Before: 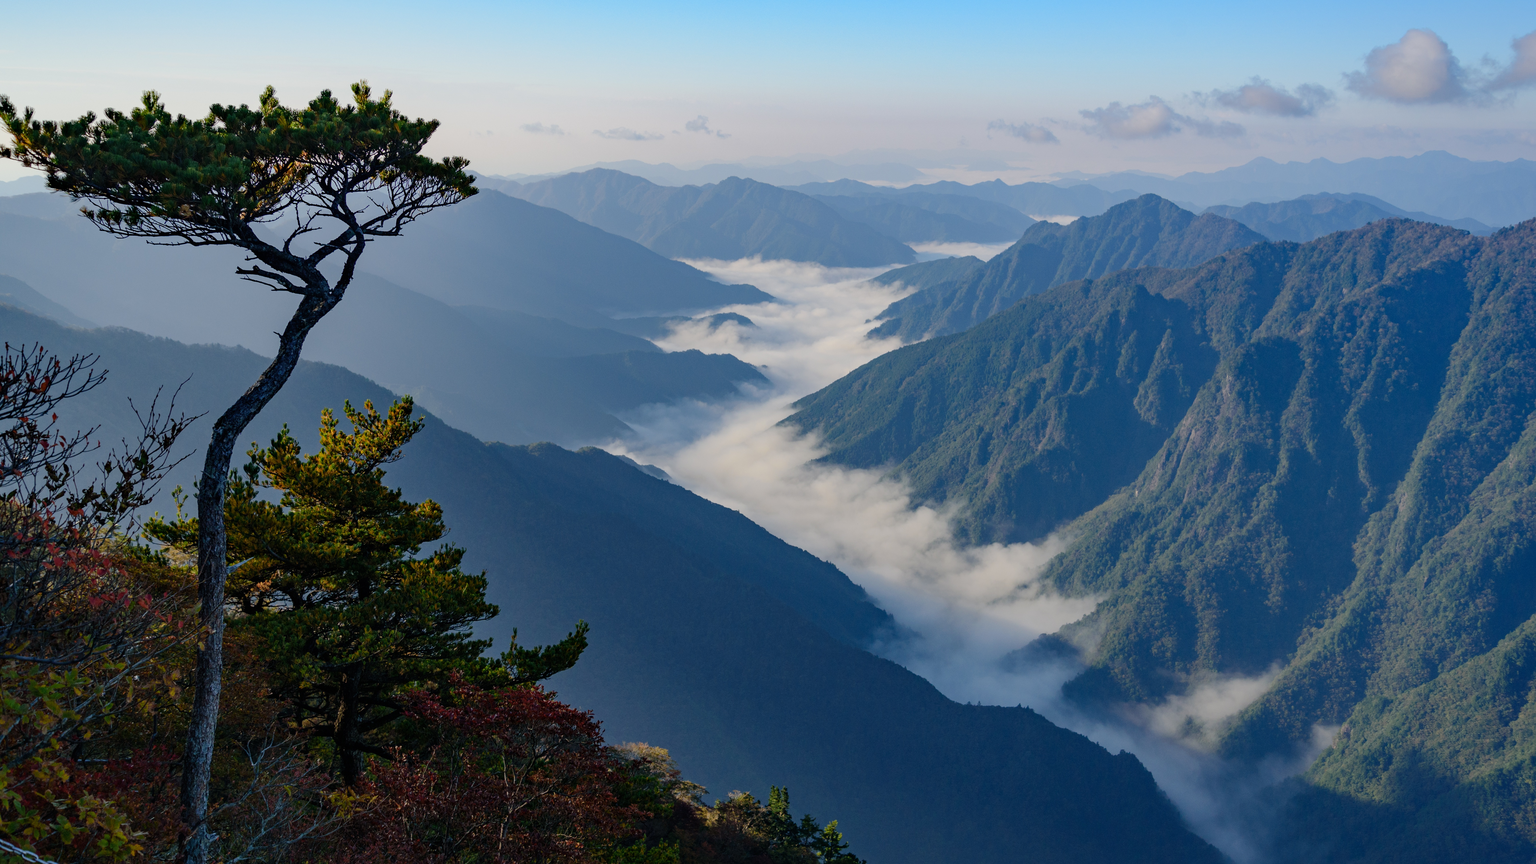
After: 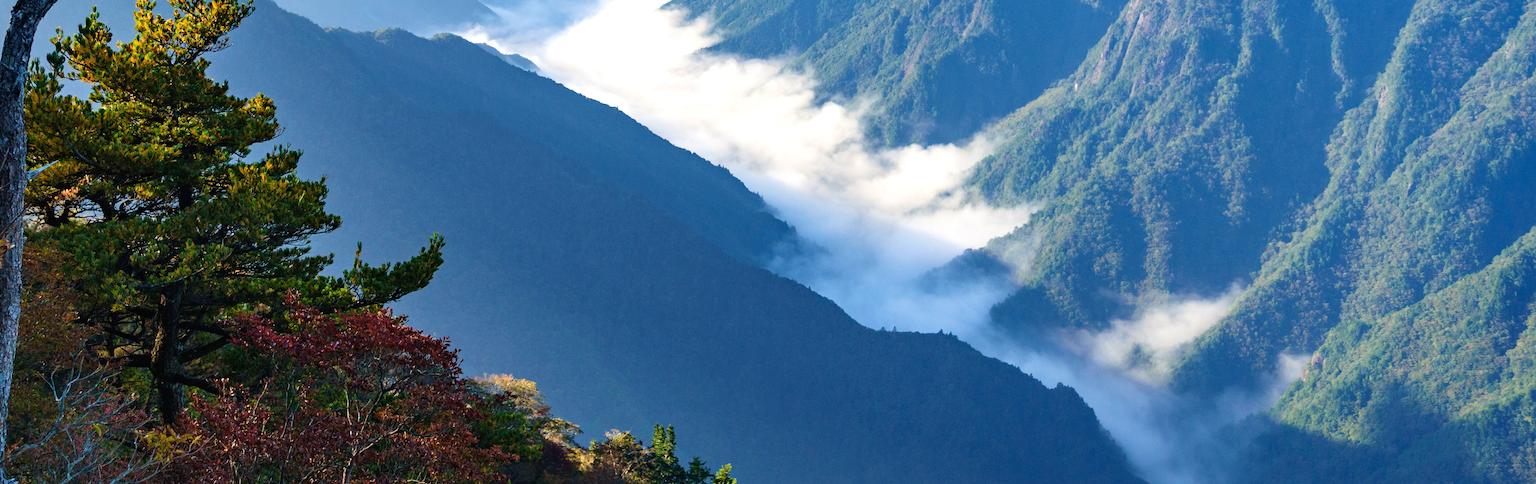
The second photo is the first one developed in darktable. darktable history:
crop and rotate: left 13.248%, top 48.406%, bottom 2.92%
exposure: black level correction 0, exposure 1.282 EV, compensate exposure bias true, compensate highlight preservation false
velvia: on, module defaults
